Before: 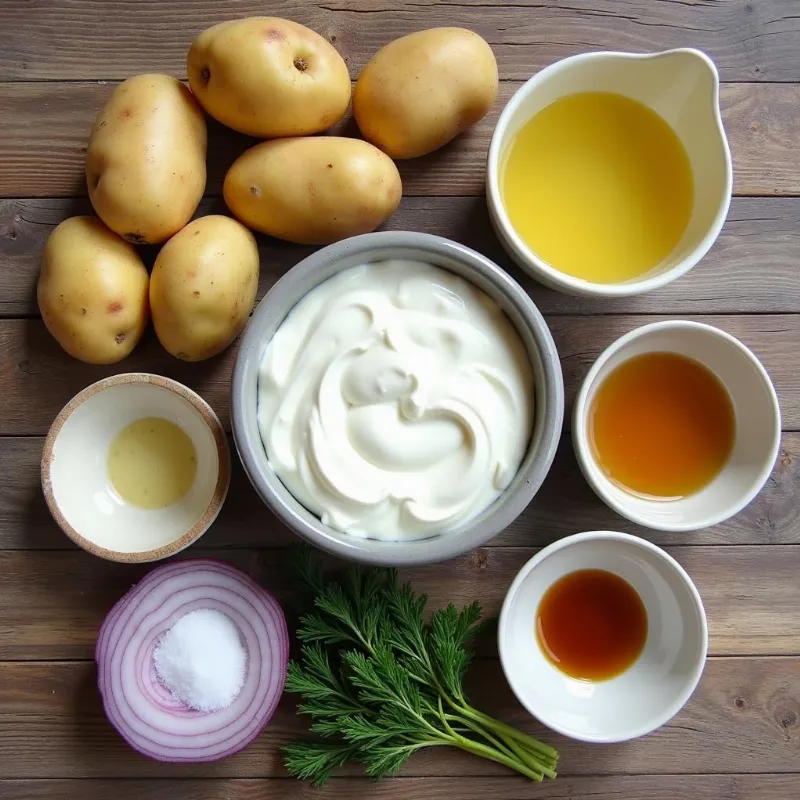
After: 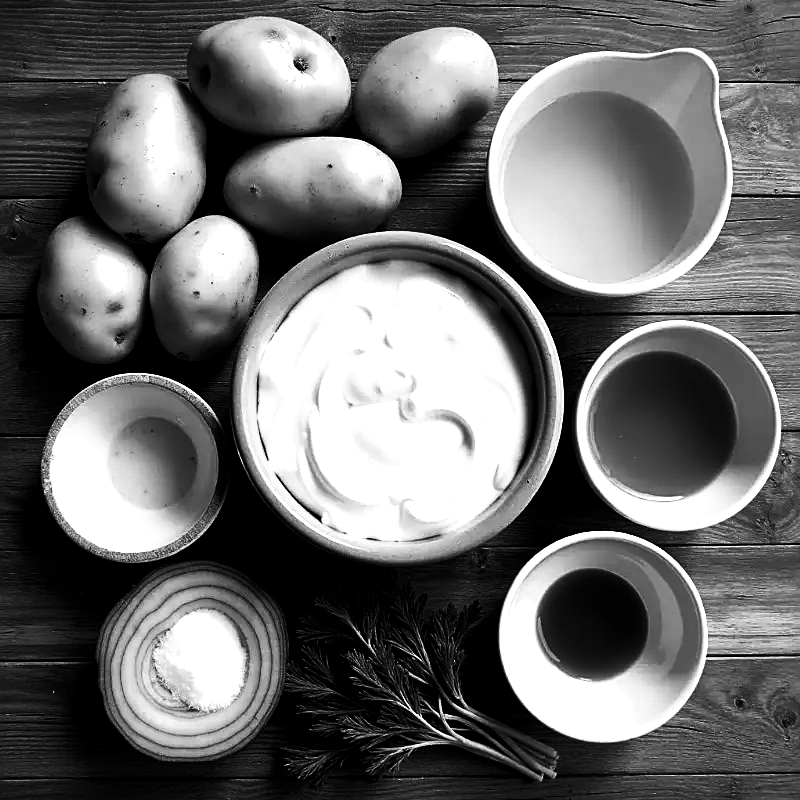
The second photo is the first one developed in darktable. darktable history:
filmic rgb: black relative exposure -4.91 EV, white relative exposure 2.84 EV, hardness 3.7
sharpen: on, module defaults
exposure: black level correction 0, exposure 1 EV, compensate exposure bias true, compensate highlight preservation false
contrast brightness saturation: contrast 0.02, brightness -1, saturation -1
color correction: saturation 0.57
